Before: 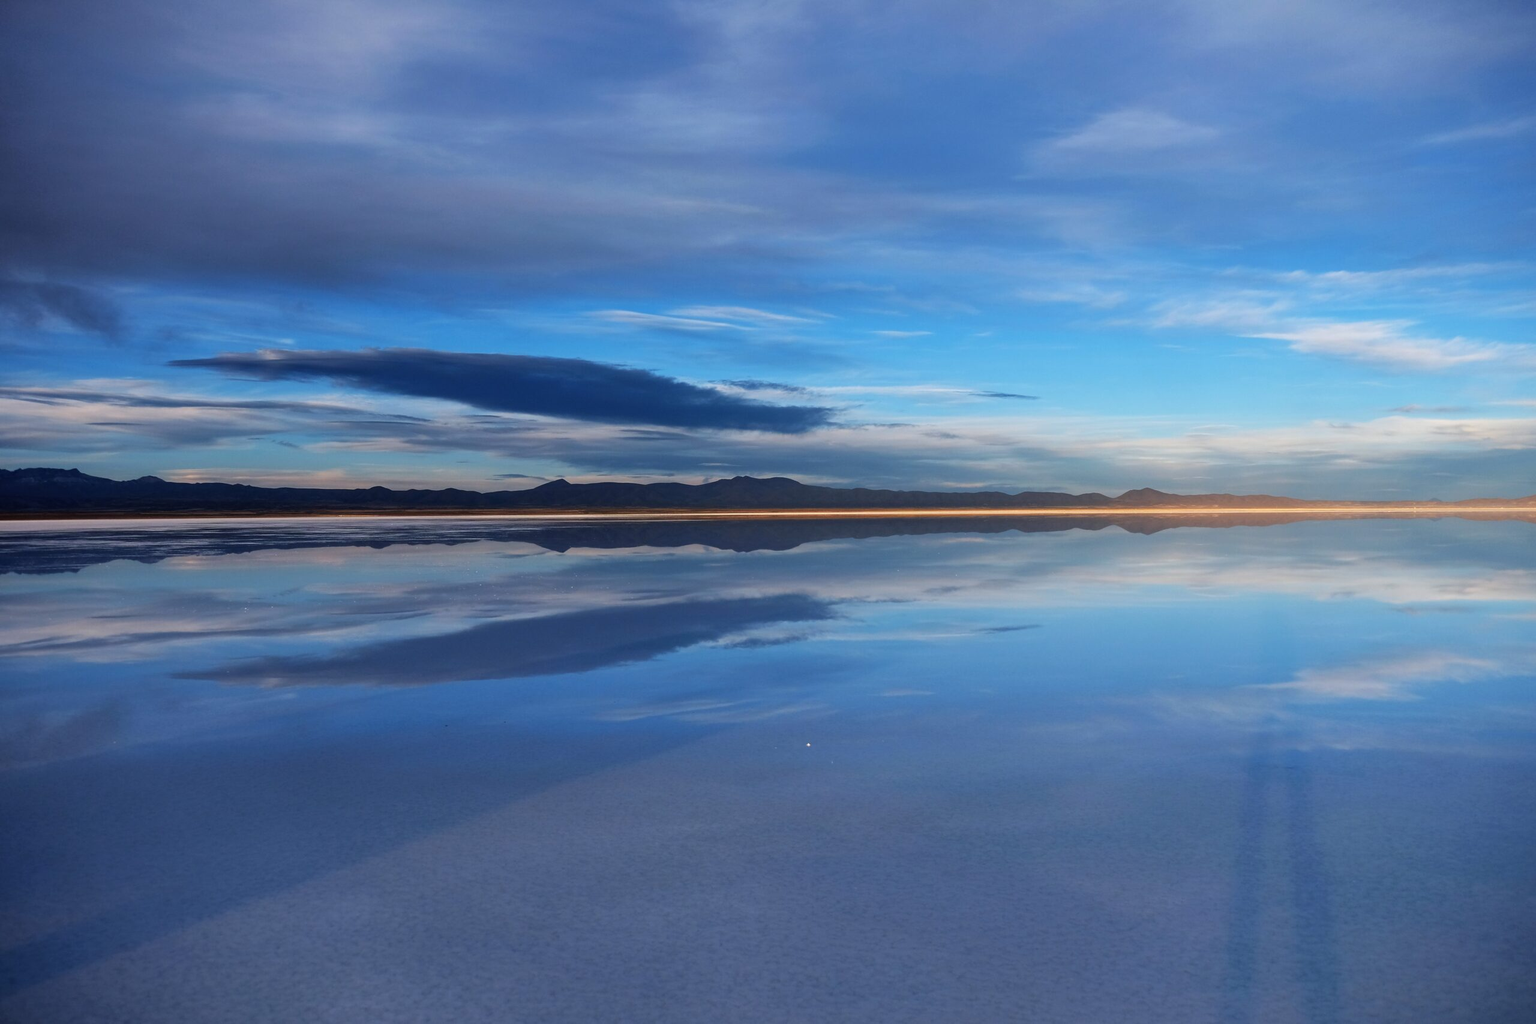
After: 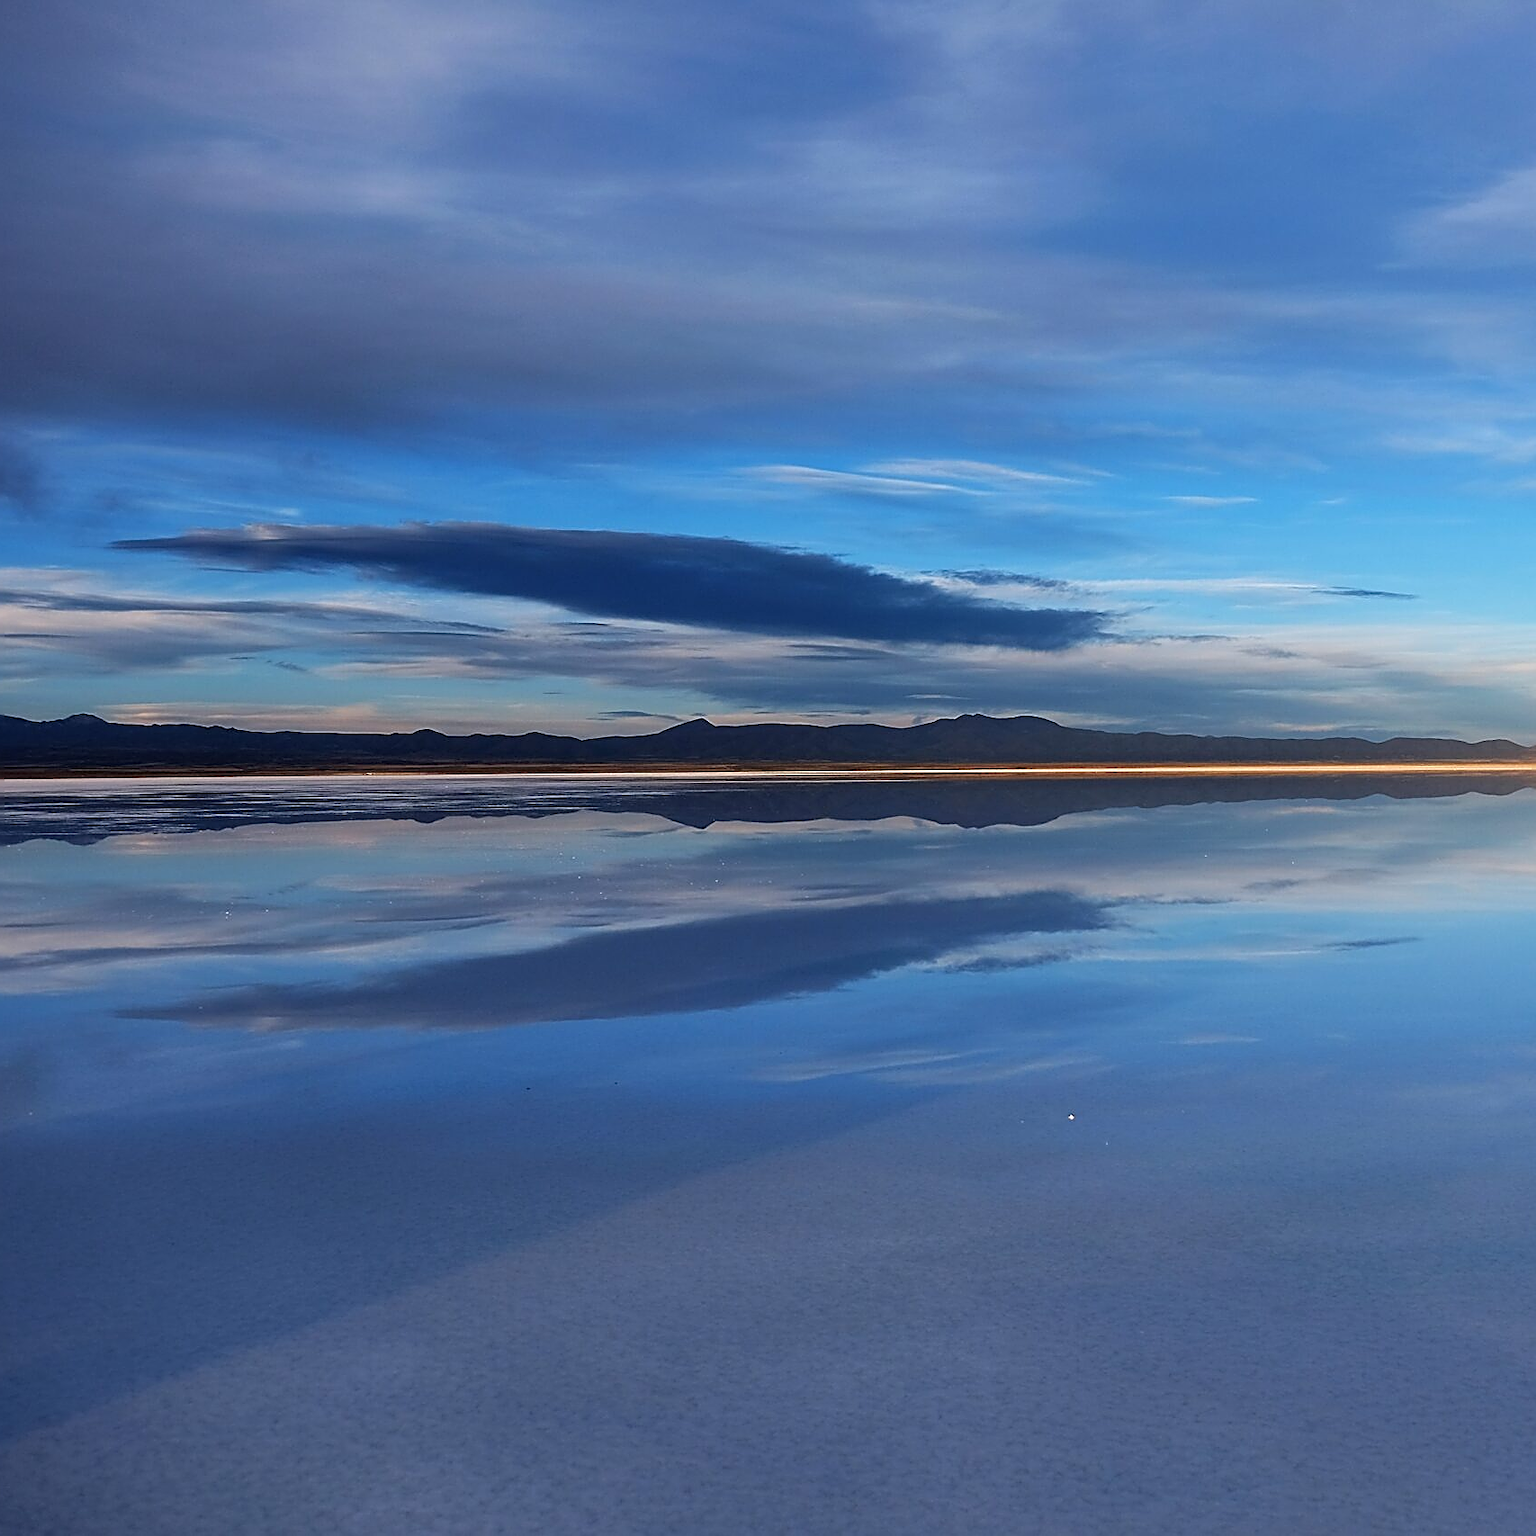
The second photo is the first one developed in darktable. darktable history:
crop and rotate: left 6.162%, right 27.134%
sharpen: radius 1.692, amount 1.283
